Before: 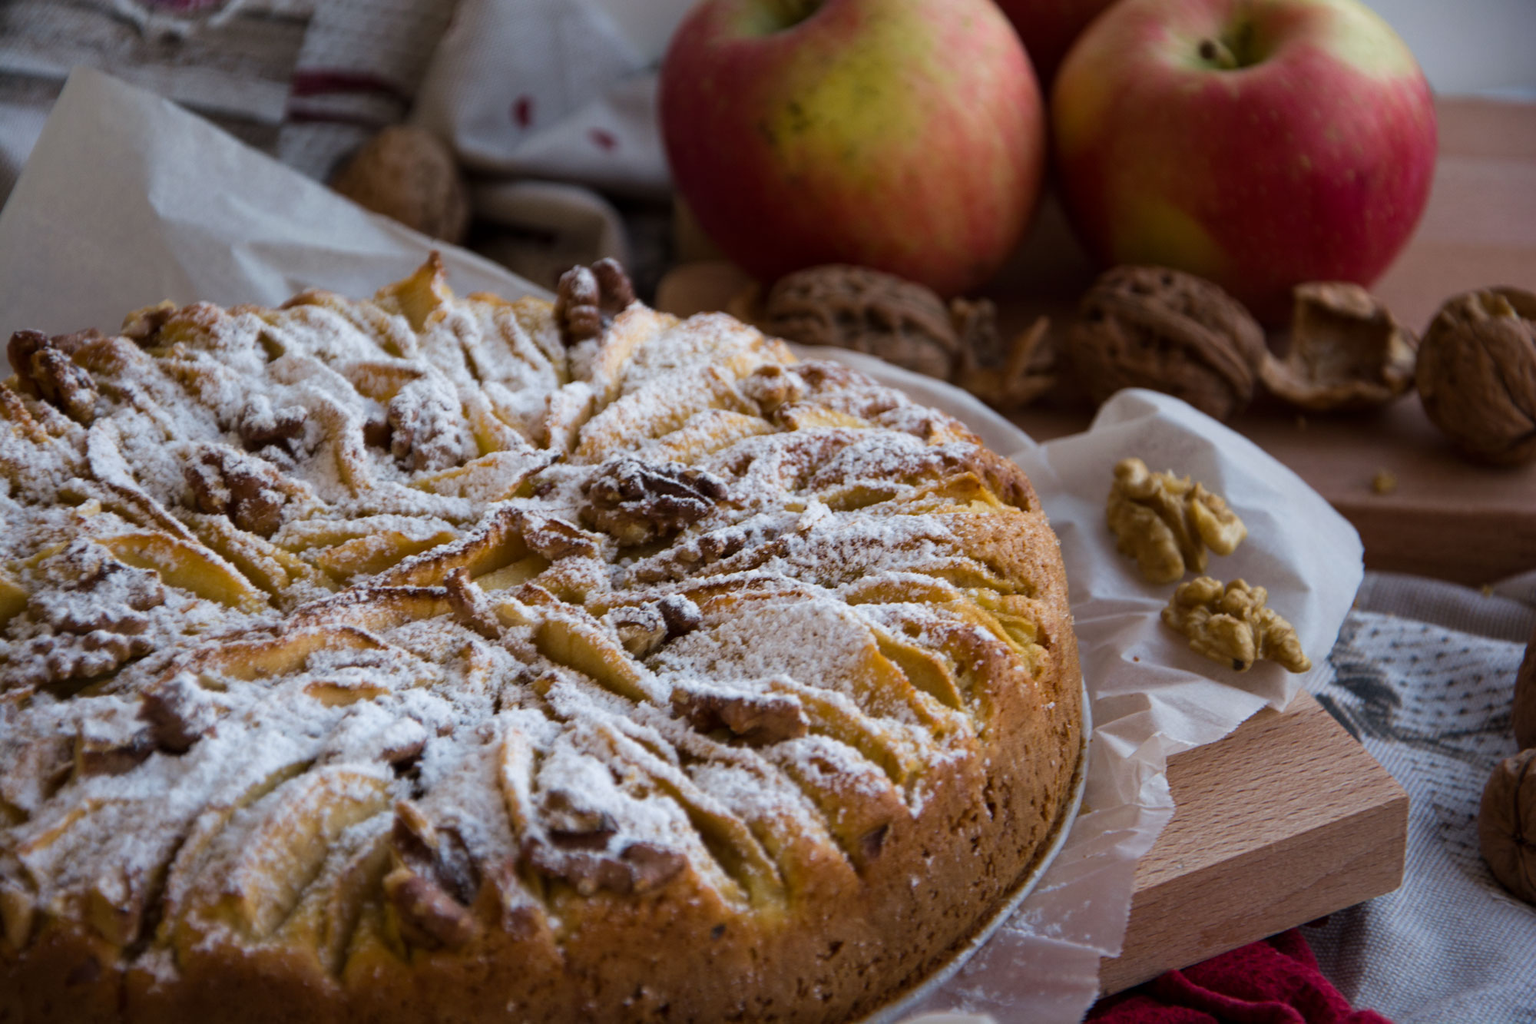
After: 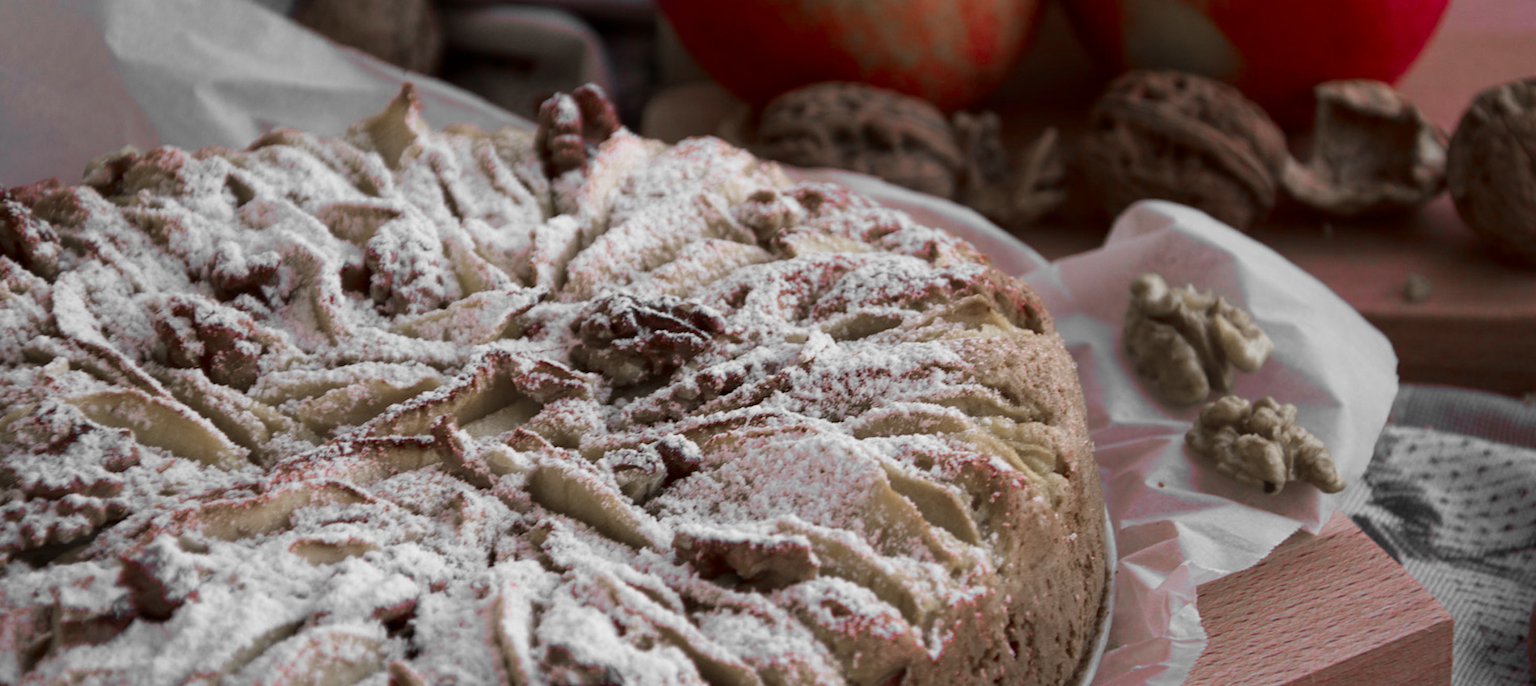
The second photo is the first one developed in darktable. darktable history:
crop: top 16.727%, bottom 16.727%
color zones: curves: ch1 [(0, 0.831) (0.08, 0.771) (0.157, 0.268) (0.241, 0.207) (0.562, -0.005) (0.714, -0.013) (0.876, 0.01) (1, 0.831)]
white balance: red 1.004, blue 1.024
rotate and perspective: rotation -2.12°, lens shift (vertical) 0.009, lens shift (horizontal) -0.008, automatic cropping original format, crop left 0.036, crop right 0.964, crop top 0.05, crop bottom 0.959
